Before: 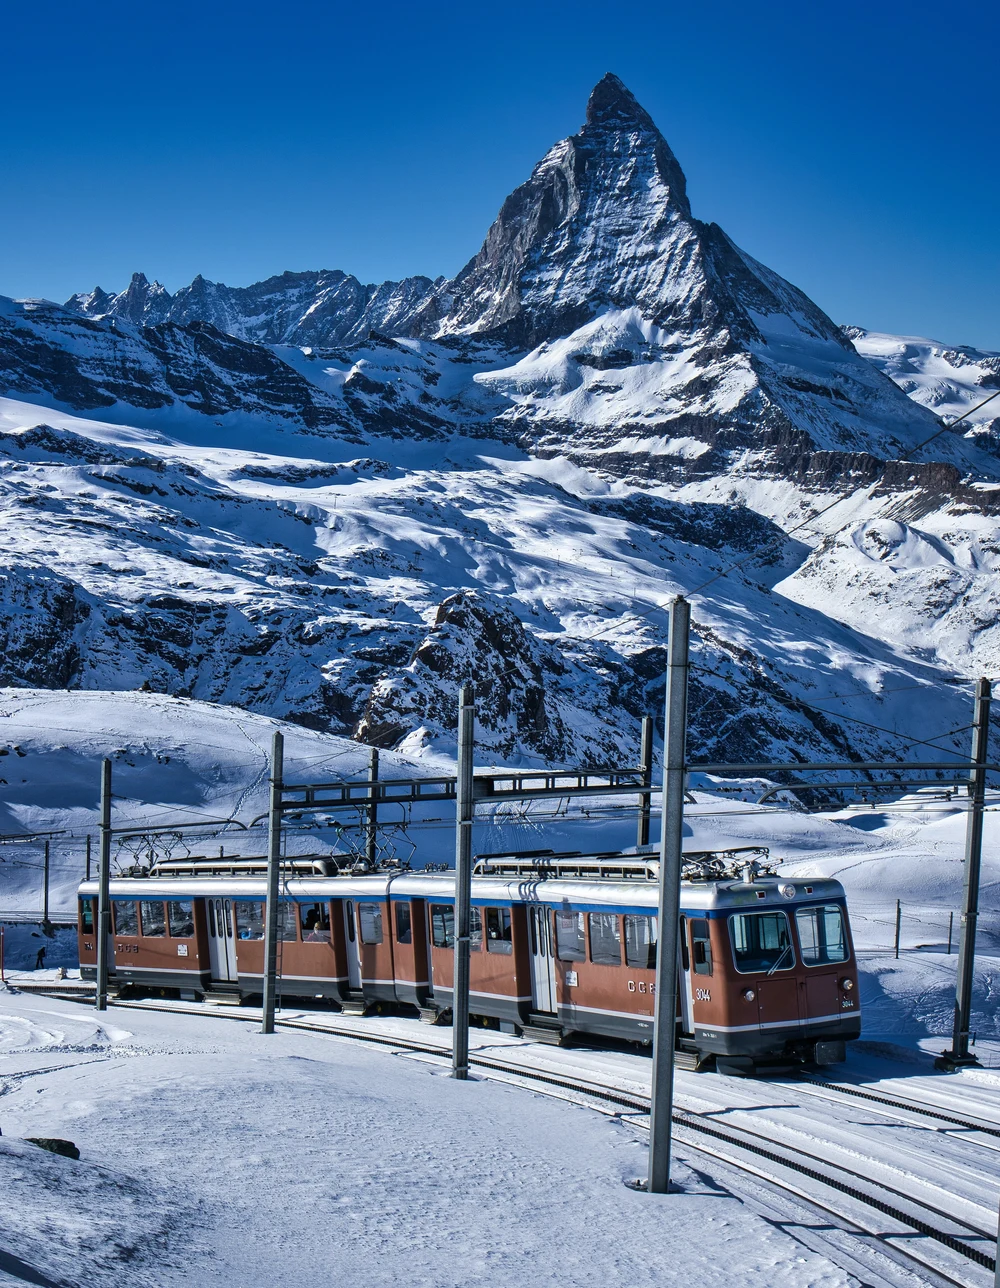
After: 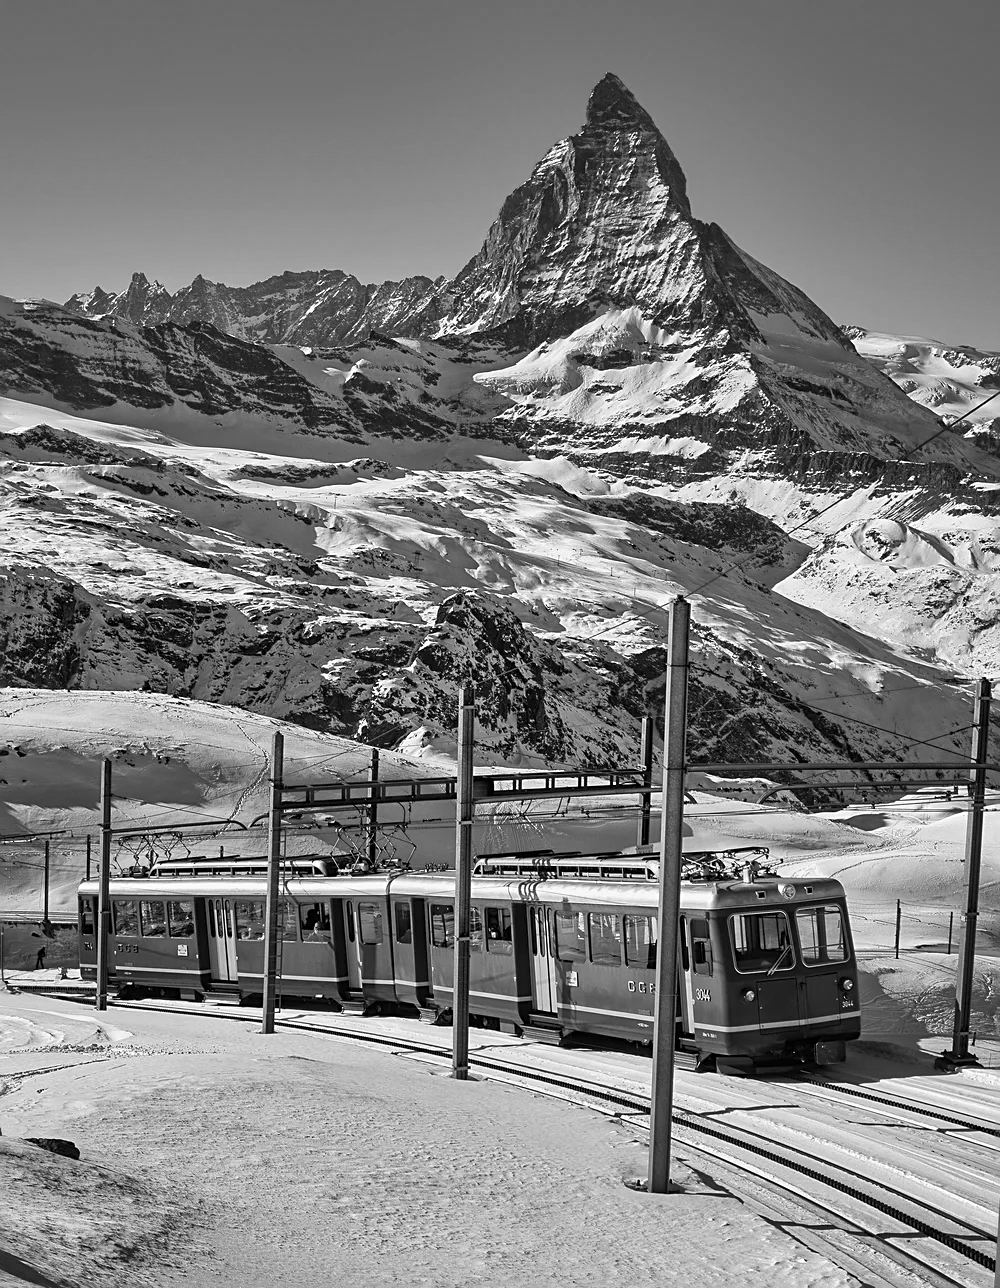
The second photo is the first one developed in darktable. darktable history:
sharpen: on, module defaults
color calibration: output gray [0.22, 0.42, 0.37, 0], gray › normalize channels true, illuminant same as pipeline (D50), adaptation XYZ, x 0.346, y 0.359, gamut compression 0
